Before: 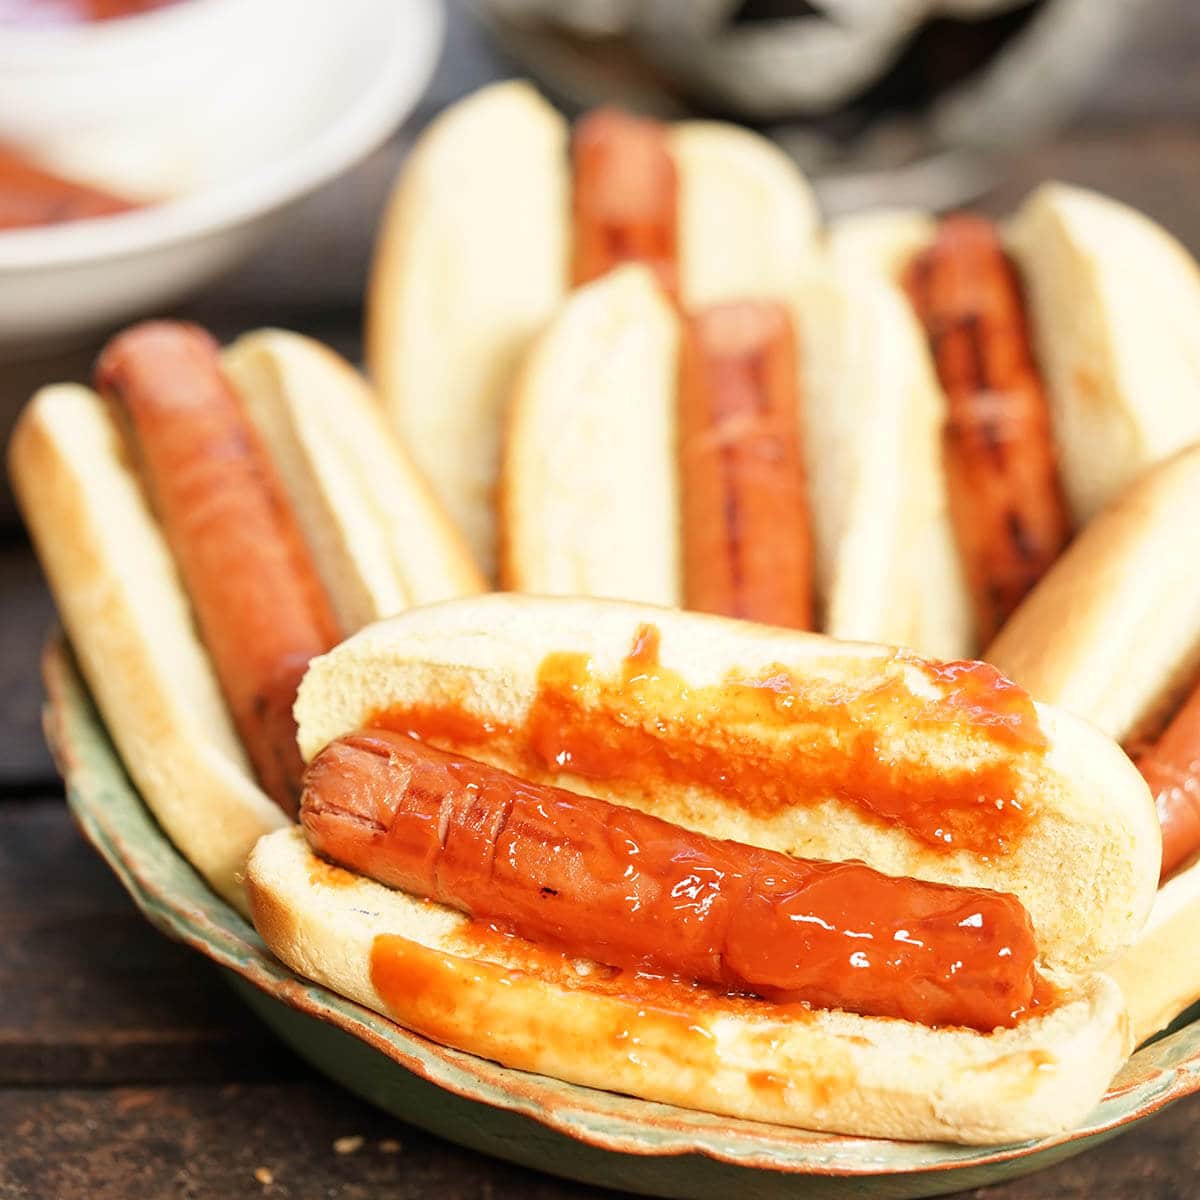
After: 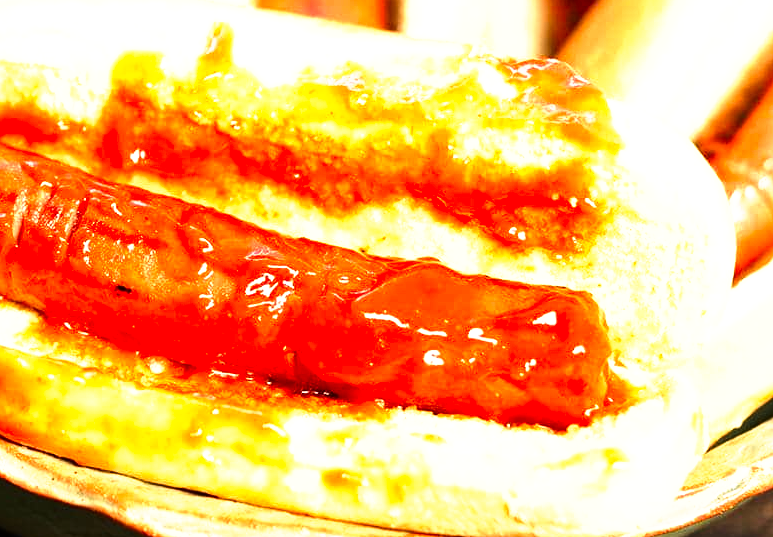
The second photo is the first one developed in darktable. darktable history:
crop and rotate: left 35.509%, top 50.238%, bottom 4.934%
tone equalizer: -8 EV -0.75 EV, -7 EV -0.7 EV, -6 EV -0.6 EV, -5 EV -0.4 EV, -3 EV 0.4 EV, -2 EV 0.6 EV, -1 EV 0.7 EV, +0 EV 0.75 EV, edges refinement/feathering 500, mask exposure compensation -1.57 EV, preserve details no
color correction: highlights a* 3.22, highlights b* 1.93, saturation 1.19
tone curve: curves: ch0 [(0, 0) (0.003, 0.002) (0.011, 0.009) (0.025, 0.02) (0.044, 0.036) (0.069, 0.057) (0.1, 0.081) (0.136, 0.115) (0.177, 0.153) (0.224, 0.202) (0.277, 0.264) (0.335, 0.333) (0.399, 0.409) (0.468, 0.491) (0.543, 0.58) (0.623, 0.675) (0.709, 0.777) (0.801, 0.88) (0.898, 0.98) (1, 1)], preserve colors none
